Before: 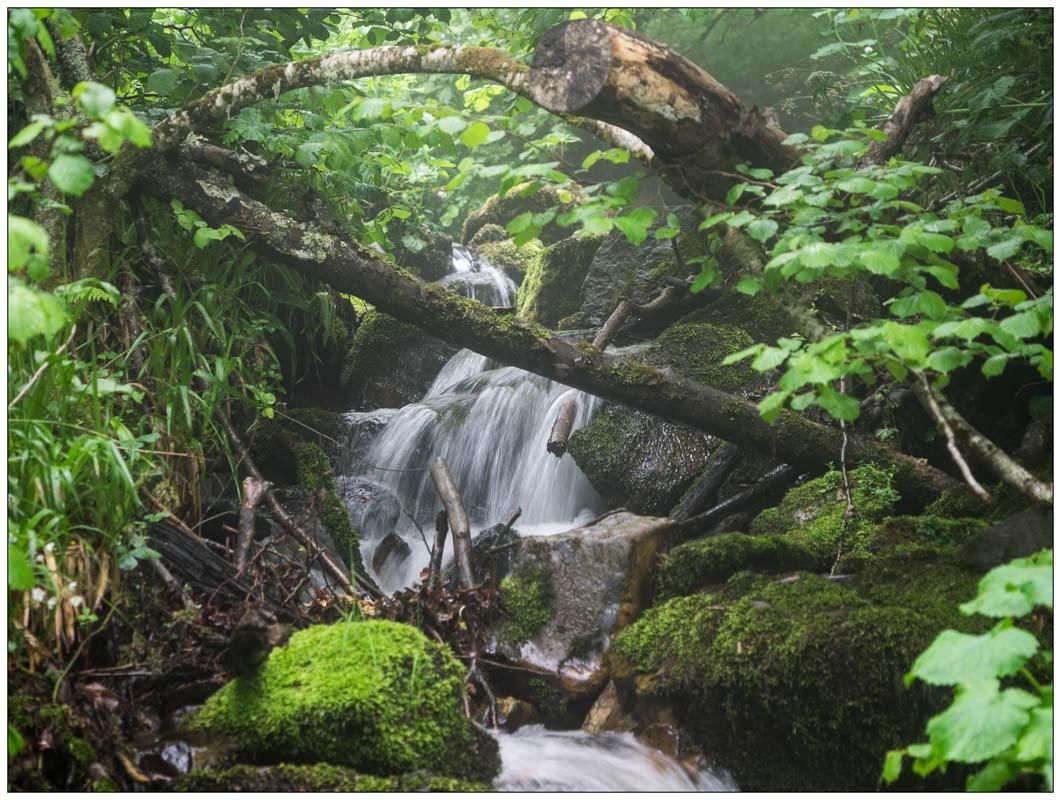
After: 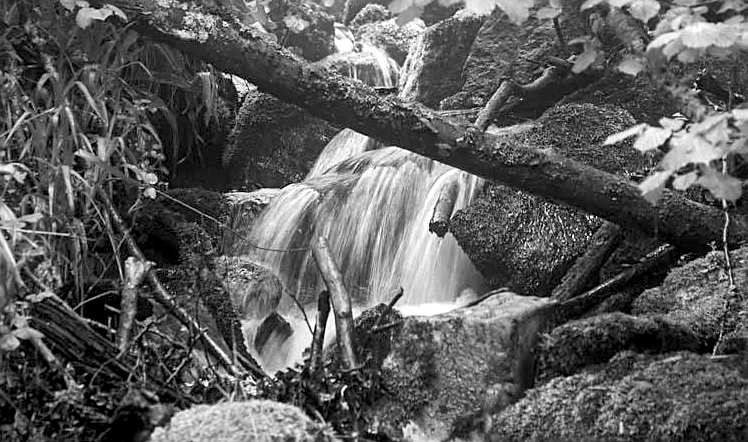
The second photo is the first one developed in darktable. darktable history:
monochrome: on, module defaults
crop: left 11.123%, top 27.61%, right 18.3%, bottom 17.034%
contrast brightness saturation: saturation -0.05
local contrast: mode bilateral grid, contrast 25, coarseness 60, detail 151%, midtone range 0.2
rgb levels: levels [[0.01, 0.419, 0.839], [0, 0.5, 1], [0, 0.5, 1]]
sharpen: on, module defaults
